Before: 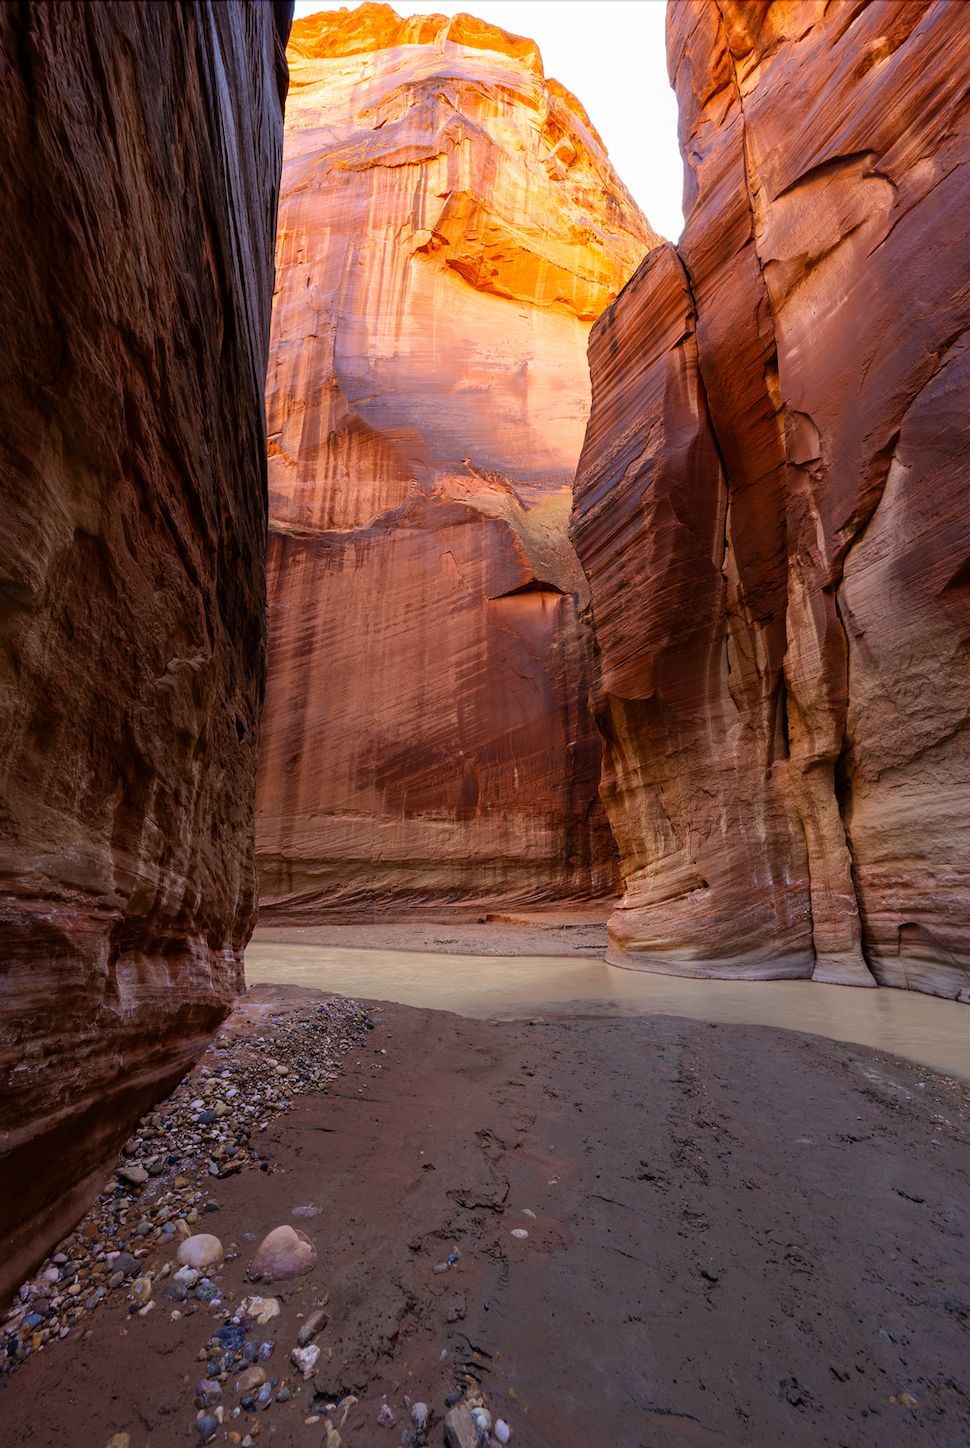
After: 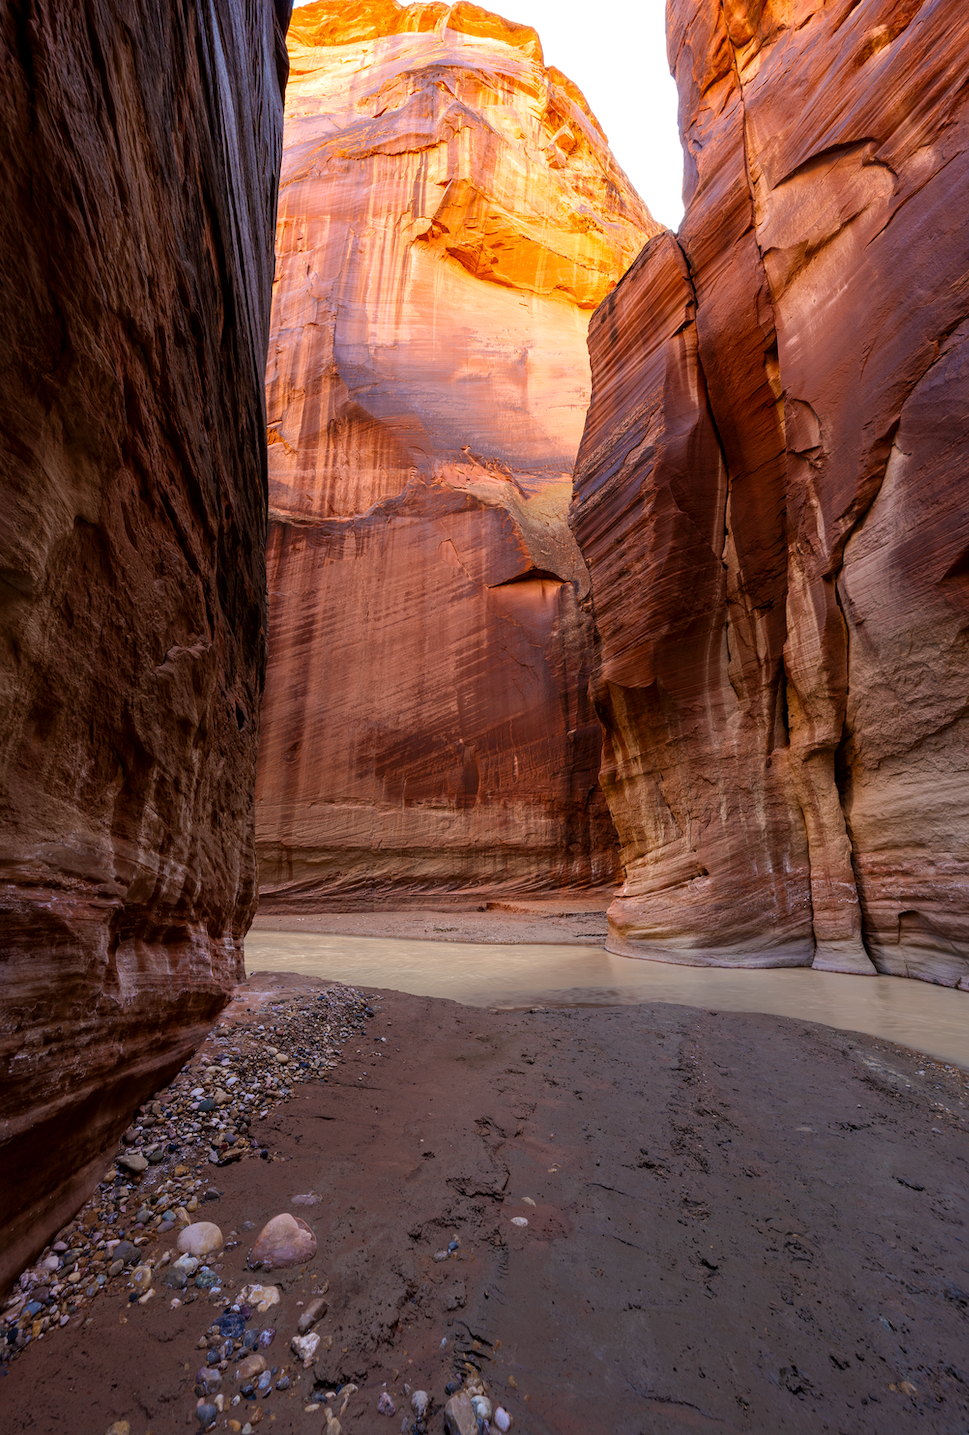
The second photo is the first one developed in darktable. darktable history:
color correction: highlights b* -0.027
local contrast: highlights 103%, shadows 98%, detail 120%, midtone range 0.2
crop: top 0.884%, right 0.102%
